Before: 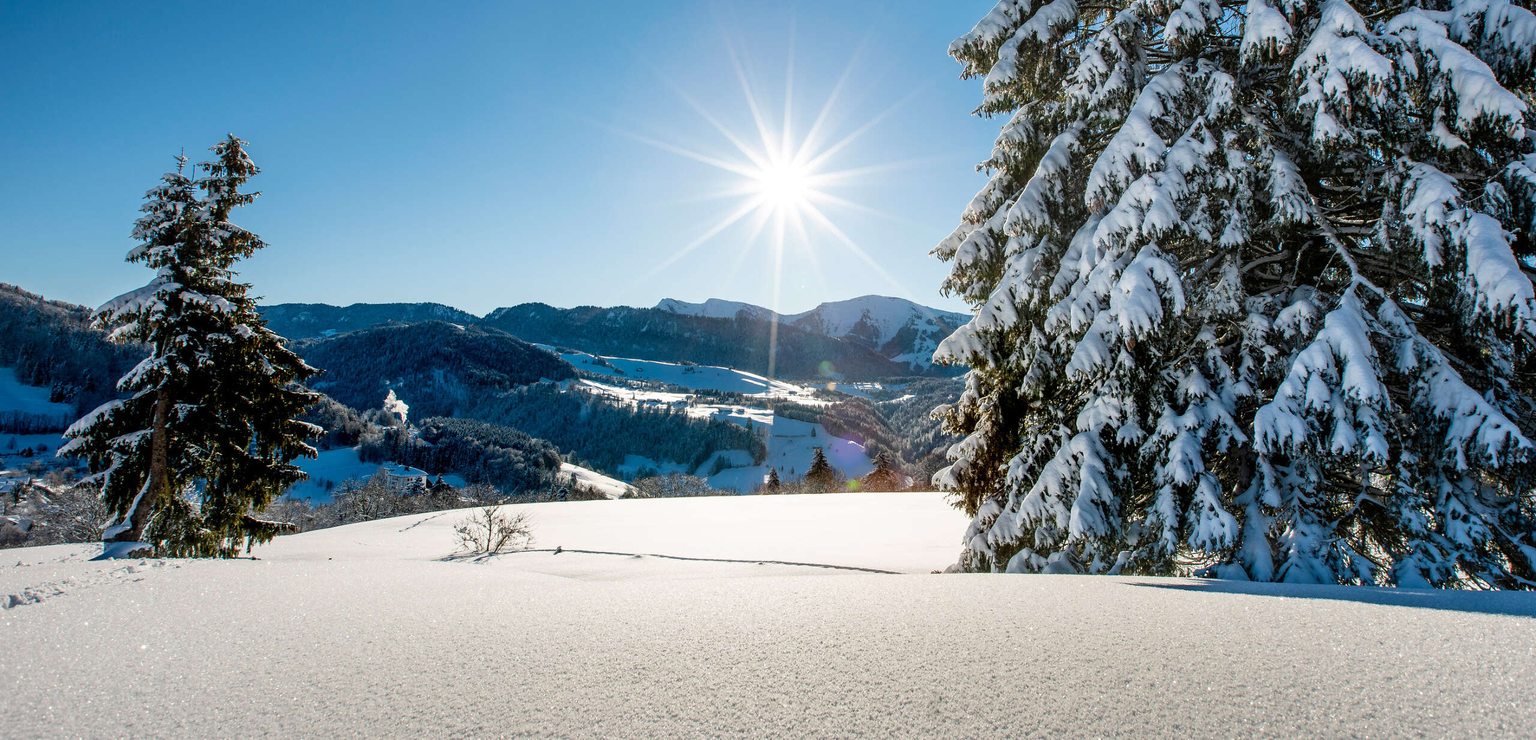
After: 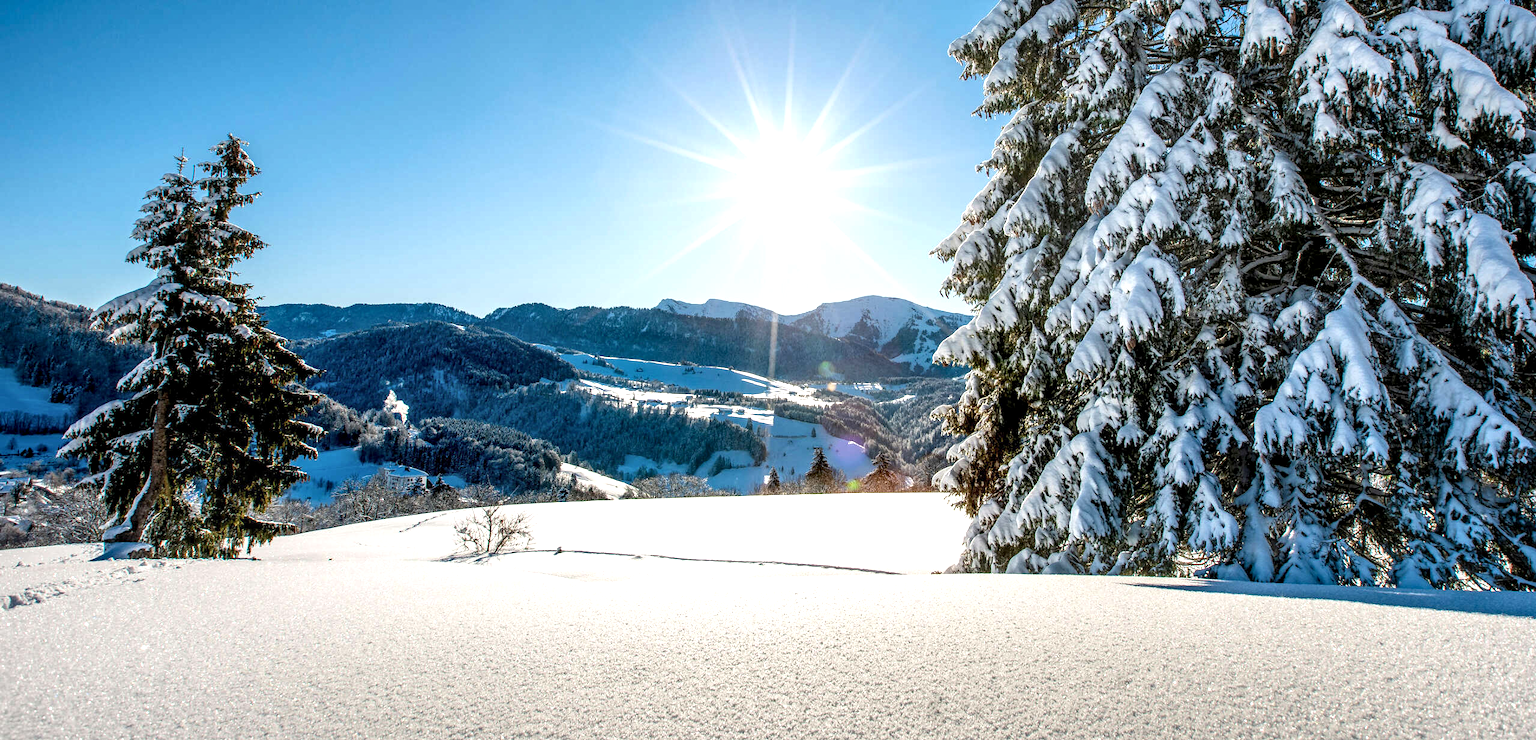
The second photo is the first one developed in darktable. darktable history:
local contrast: detail 130%
exposure: black level correction 0.001, exposure 0.499 EV, compensate highlight preservation false
